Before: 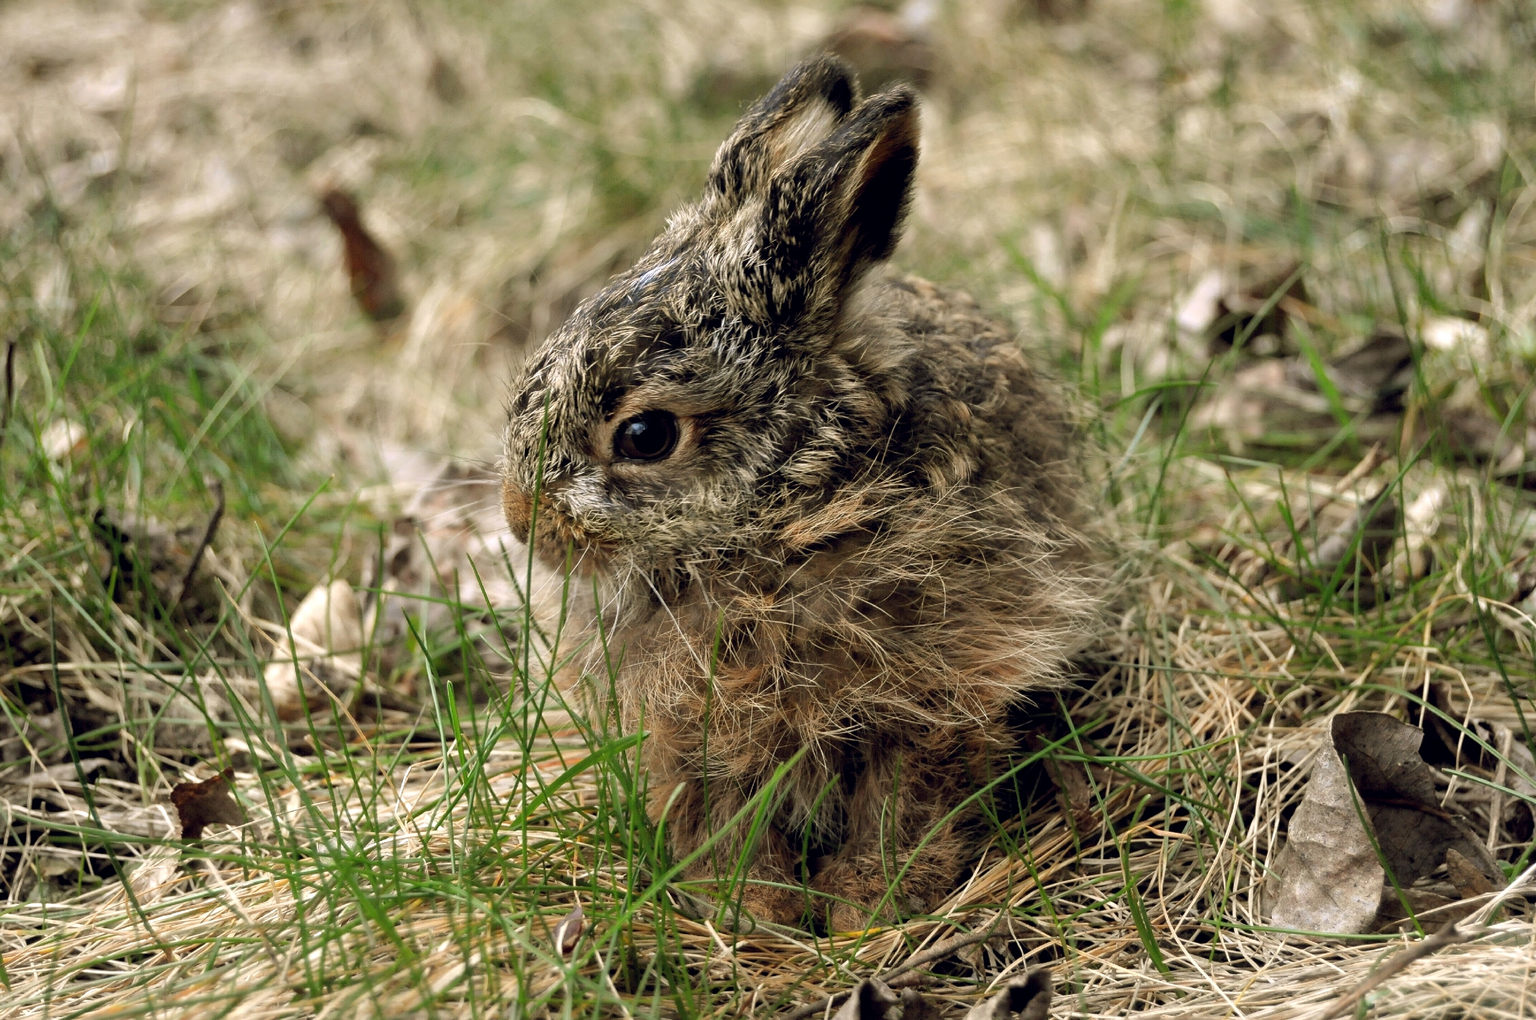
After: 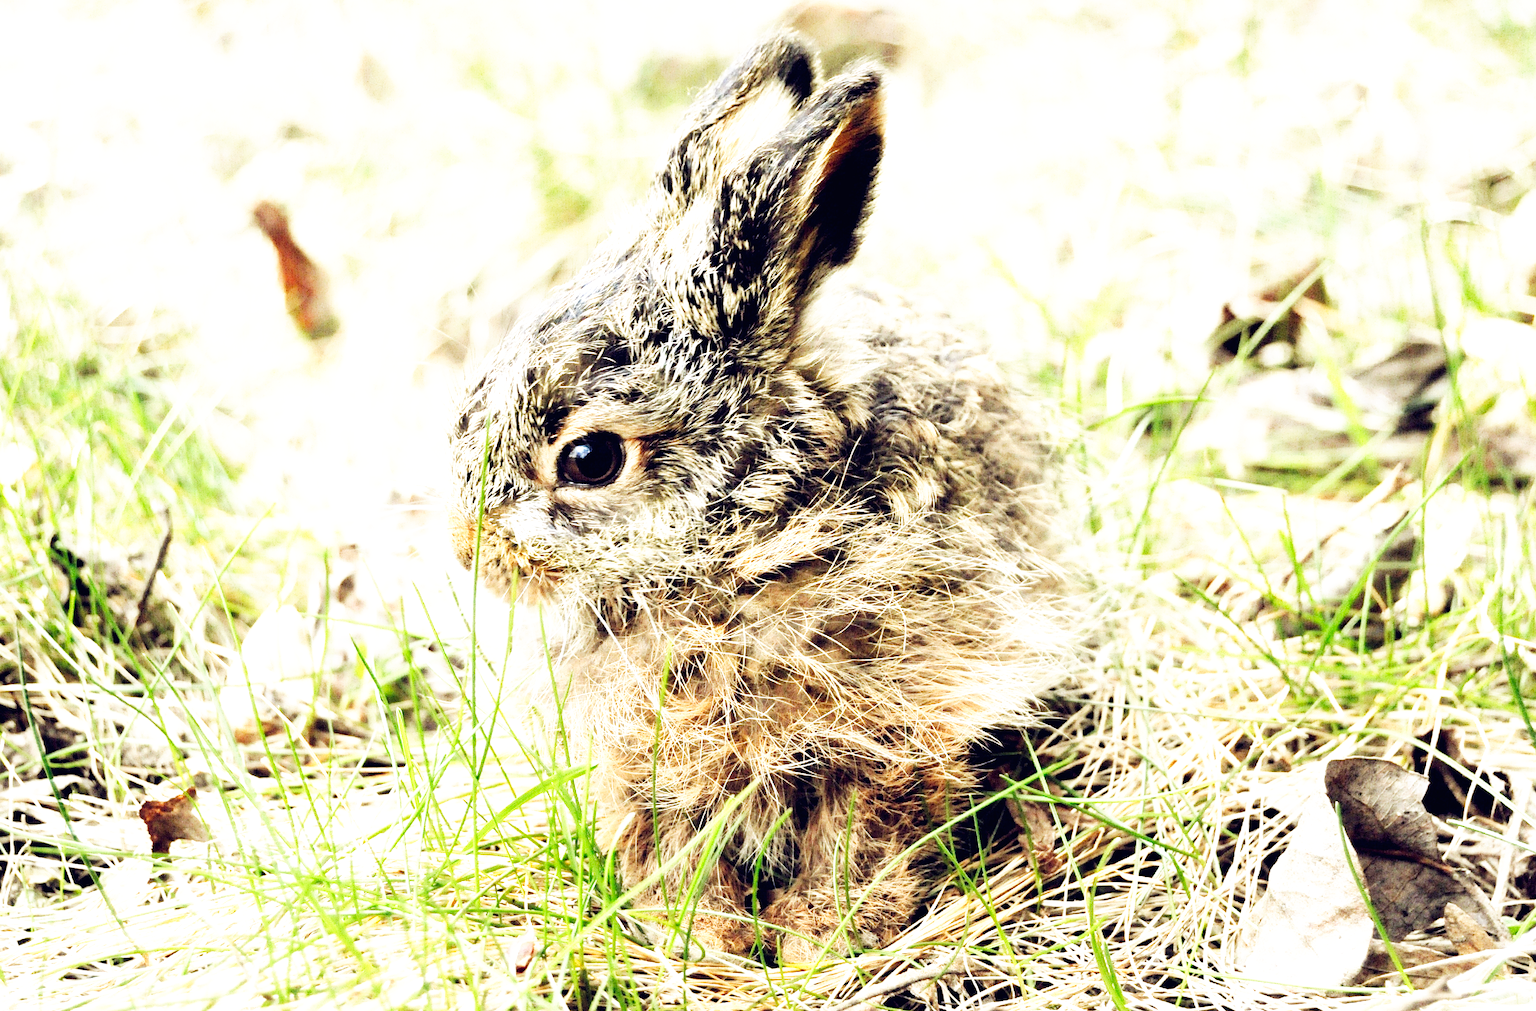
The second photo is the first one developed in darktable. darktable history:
rotate and perspective: rotation 0.062°, lens shift (vertical) 0.115, lens shift (horizontal) -0.133, crop left 0.047, crop right 0.94, crop top 0.061, crop bottom 0.94
white balance: red 0.967, blue 1.049
base curve: curves: ch0 [(0, 0) (0.007, 0.004) (0.027, 0.03) (0.046, 0.07) (0.207, 0.54) (0.442, 0.872) (0.673, 0.972) (1, 1)], preserve colors none
exposure: black level correction 0, exposure 1.625 EV, compensate exposure bias true, compensate highlight preservation false
